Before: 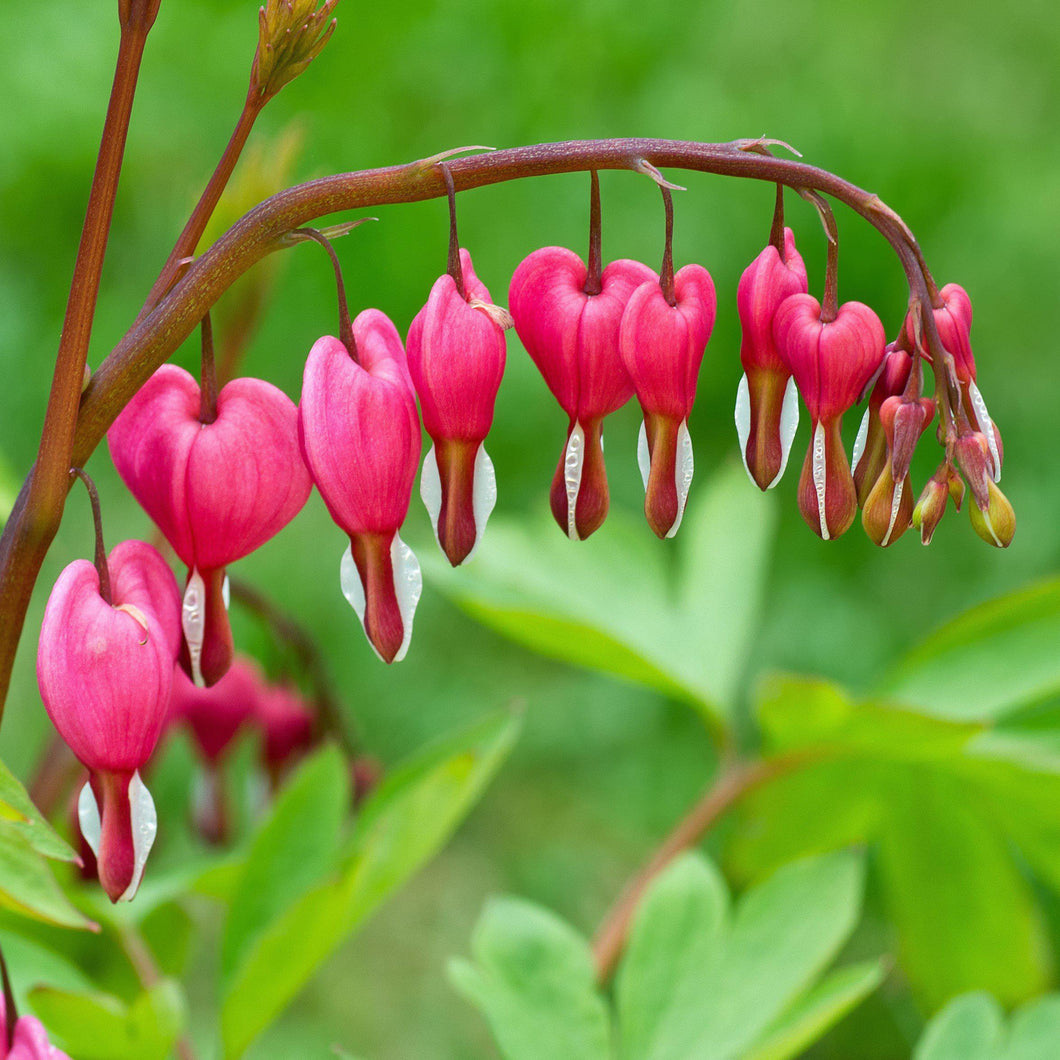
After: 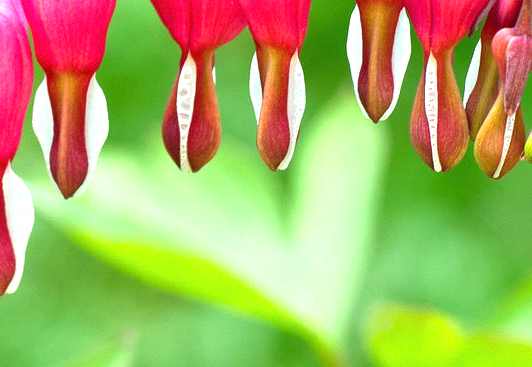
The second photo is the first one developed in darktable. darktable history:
crop: left 36.607%, top 34.735%, right 13.146%, bottom 30.611%
exposure: black level correction 0, exposure 0.877 EV, compensate exposure bias true, compensate highlight preservation false
